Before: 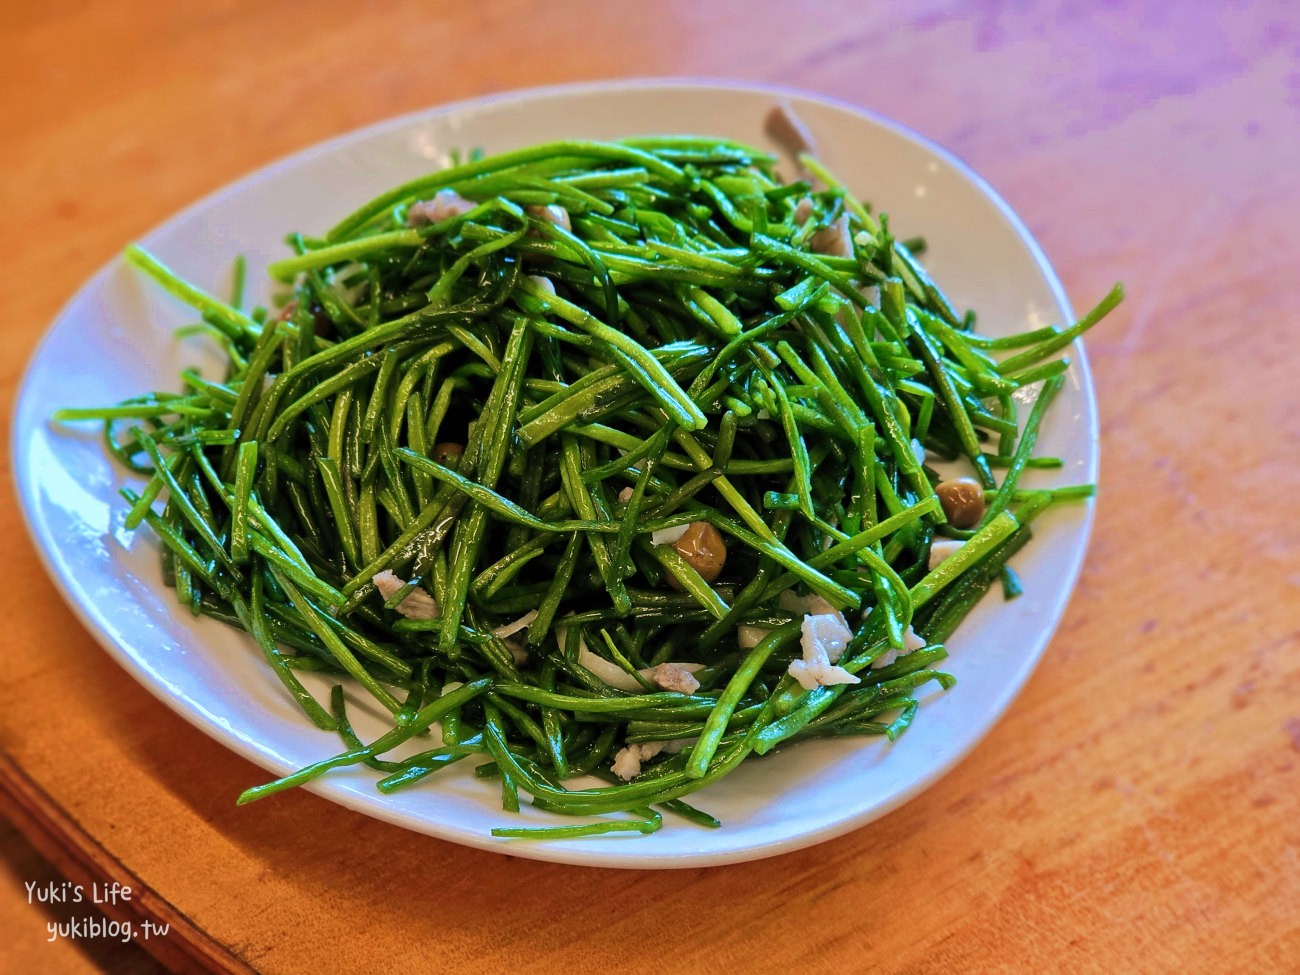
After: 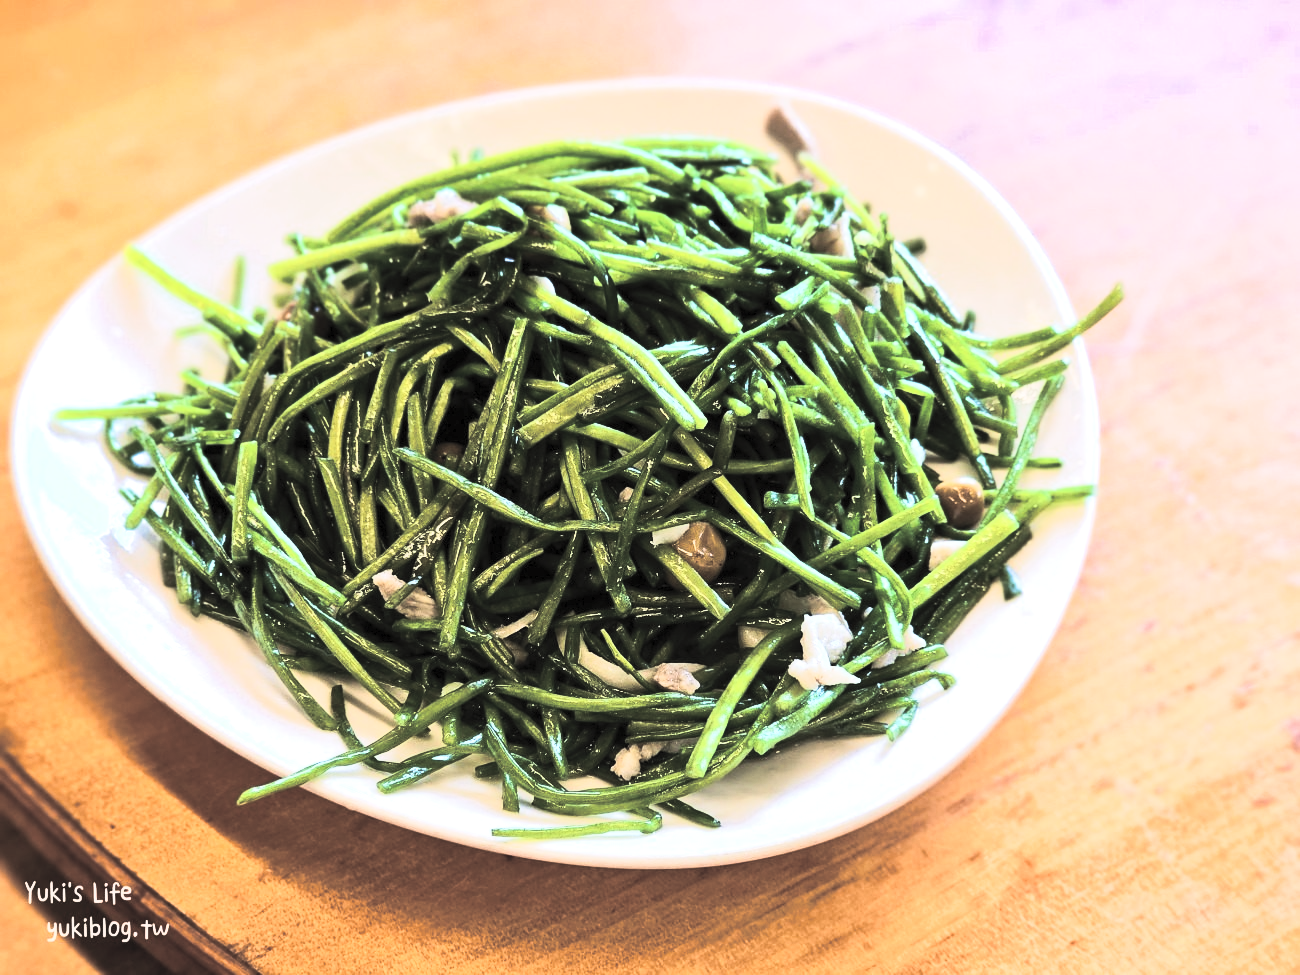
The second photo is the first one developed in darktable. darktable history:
color correction: highlights b* 3
contrast brightness saturation: contrast 0.57, brightness 0.57, saturation -0.34
color balance: contrast 6.48%, output saturation 113.3%
split-toning: shadows › hue 36°, shadows › saturation 0.05, highlights › hue 10.8°, highlights › saturation 0.15, compress 40%
